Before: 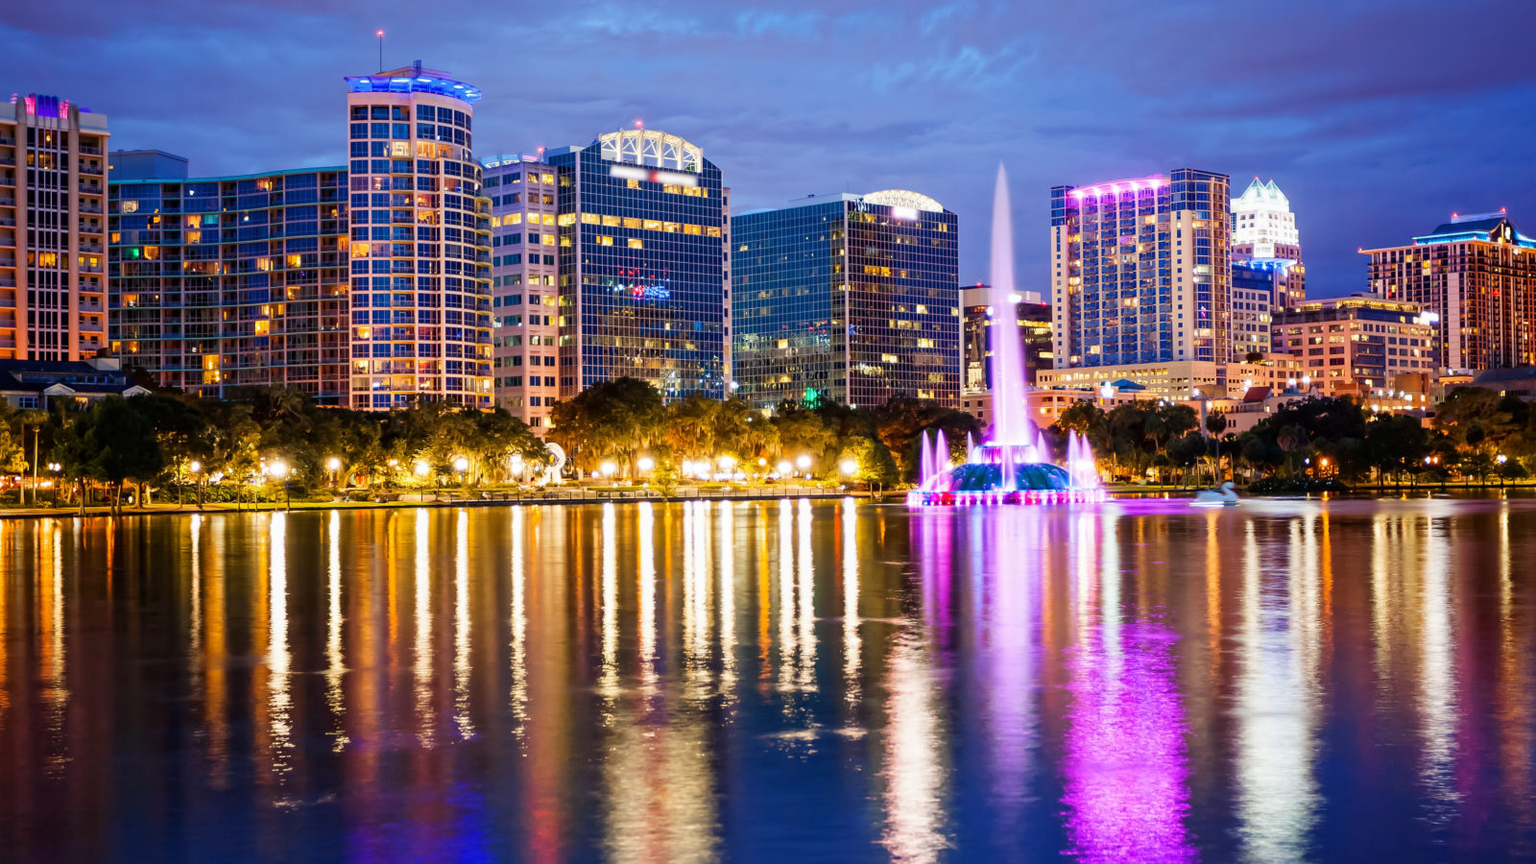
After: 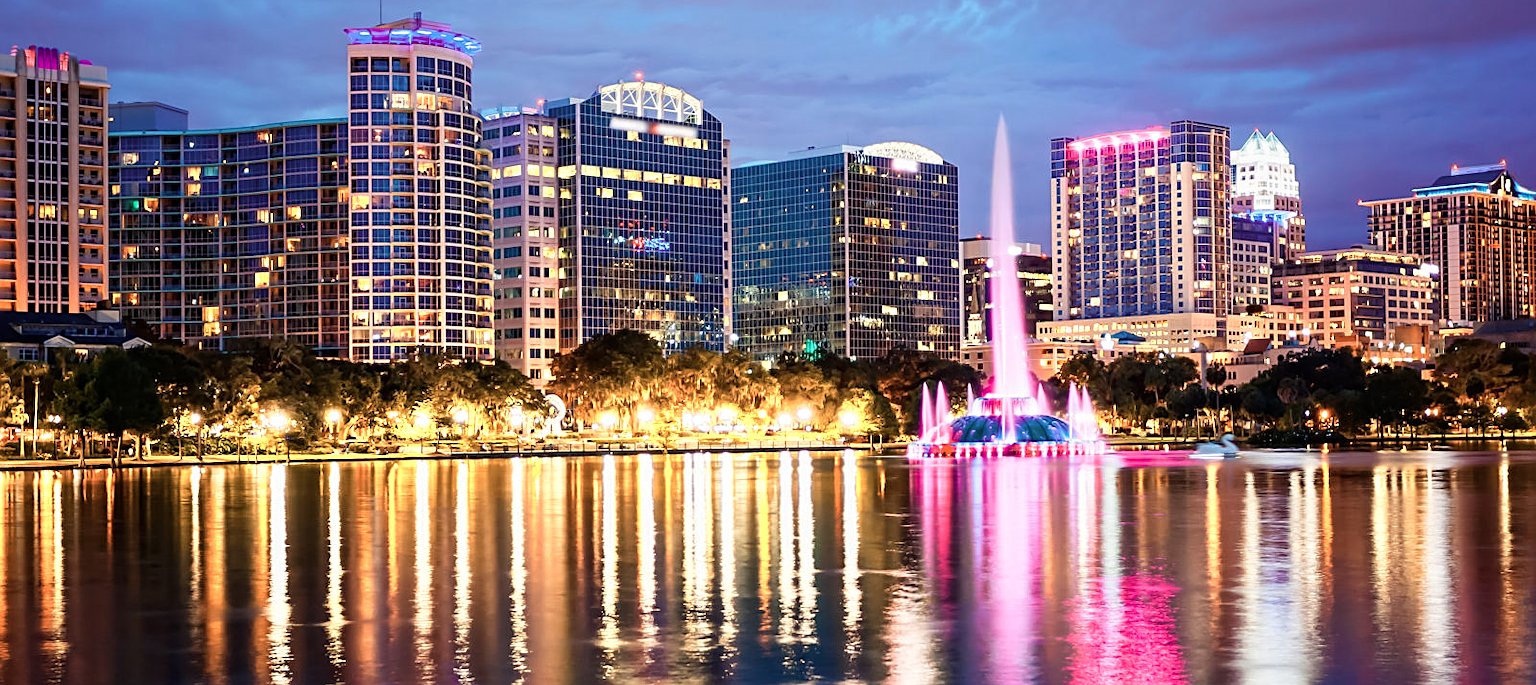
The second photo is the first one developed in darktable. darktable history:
sharpen: on, module defaults
crop and rotate: top 5.664%, bottom 14.91%
color zones: curves: ch0 [(0.018, 0.548) (0.224, 0.64) (0.425, 0.447) (0.675, 0.575) (0.732, 0.579)]; ch1 [(0.066, 0.487) (0.25, 0.5) (0.404, 0.43) (0.75, 0.421) (0.956, 0.421)]; ch2 [(0.044, 0.561) (0.215, 0.465) (0.399, 0.544) (0.465, 0.548) (0.614, 0.447) (0.724, 0.43) (0.882, 0.623) (0.956, 0.632)]
